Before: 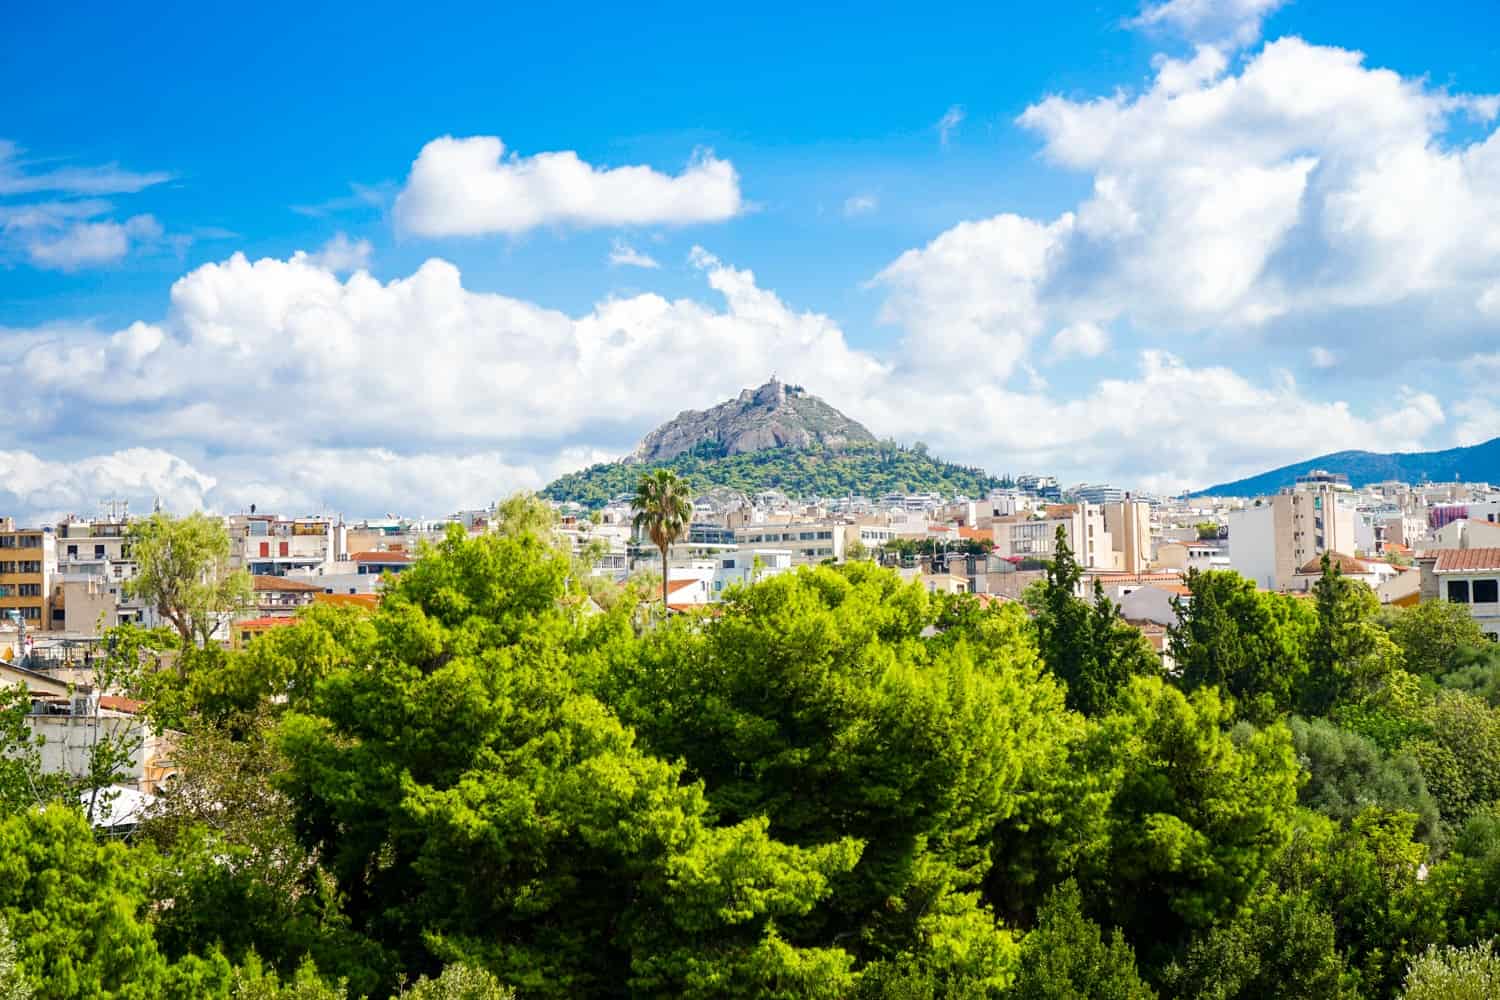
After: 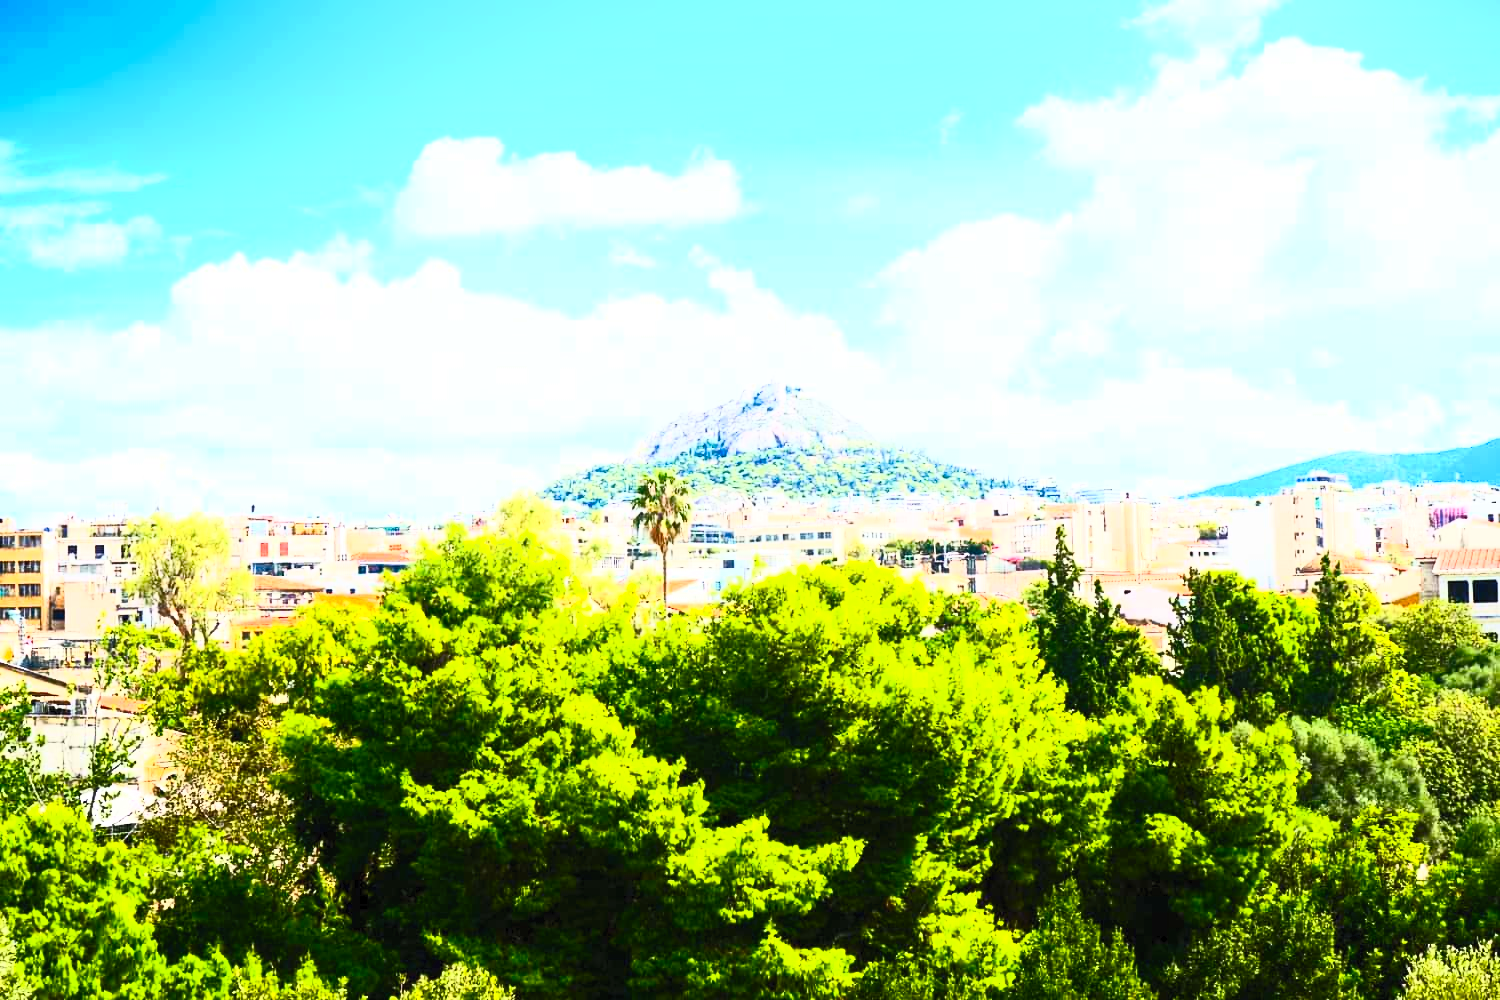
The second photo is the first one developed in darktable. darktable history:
contrast brightness saturation: contrast 0.83, brightness 0.59, saturation 0.59
shadows and highlights: shadows -24.28, highlights 49.77, soften with gaussian
